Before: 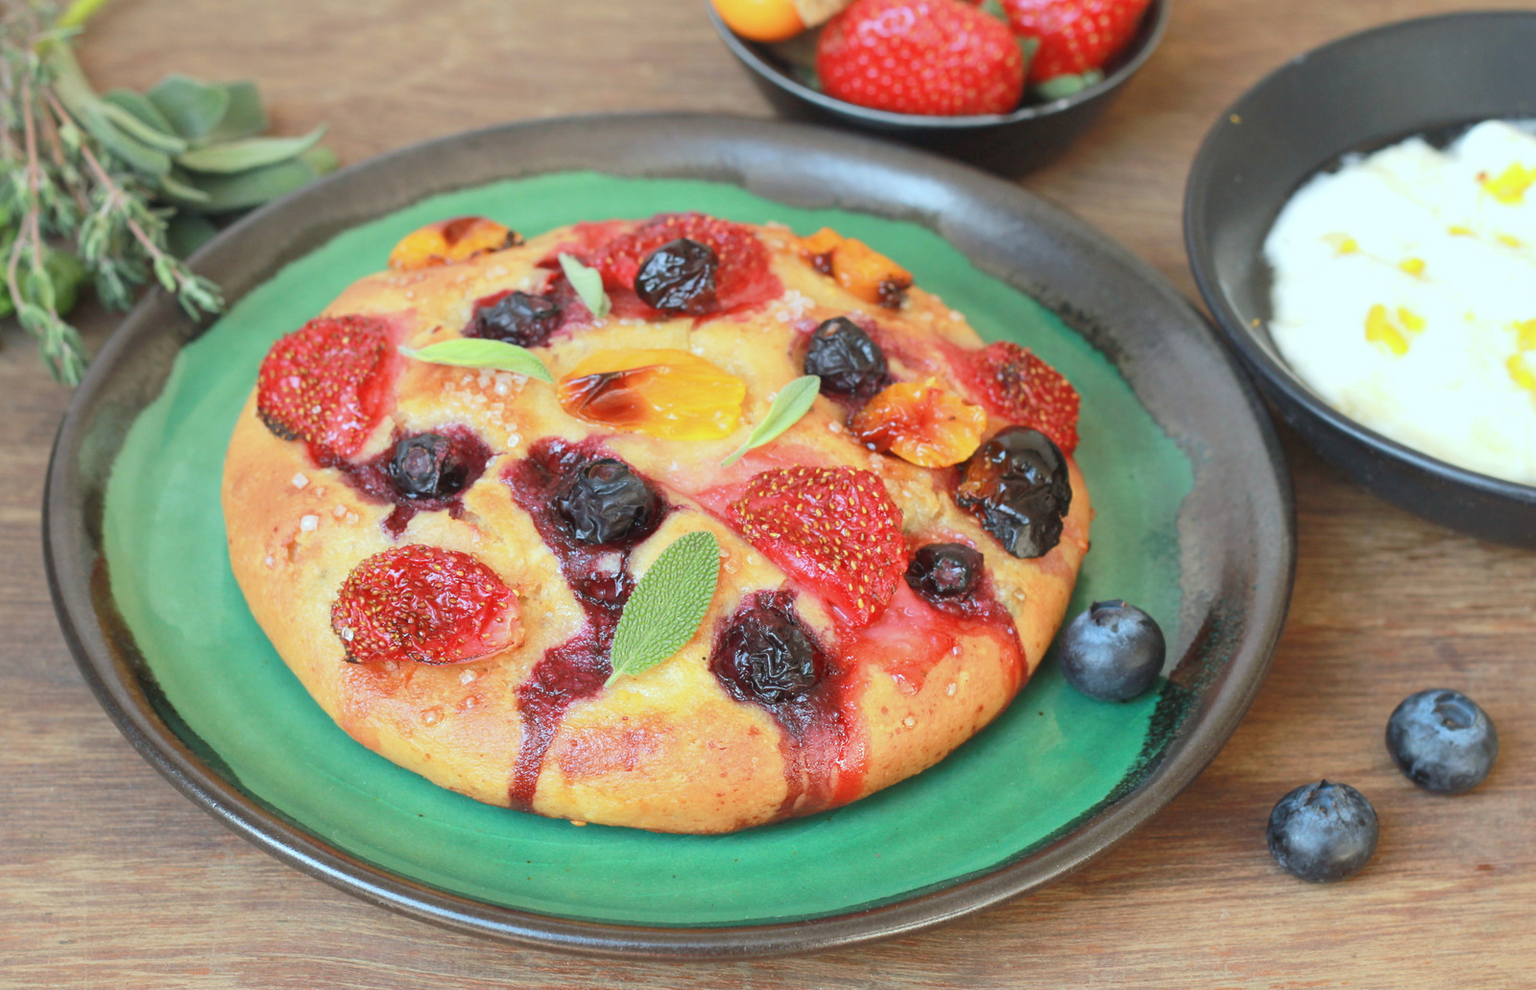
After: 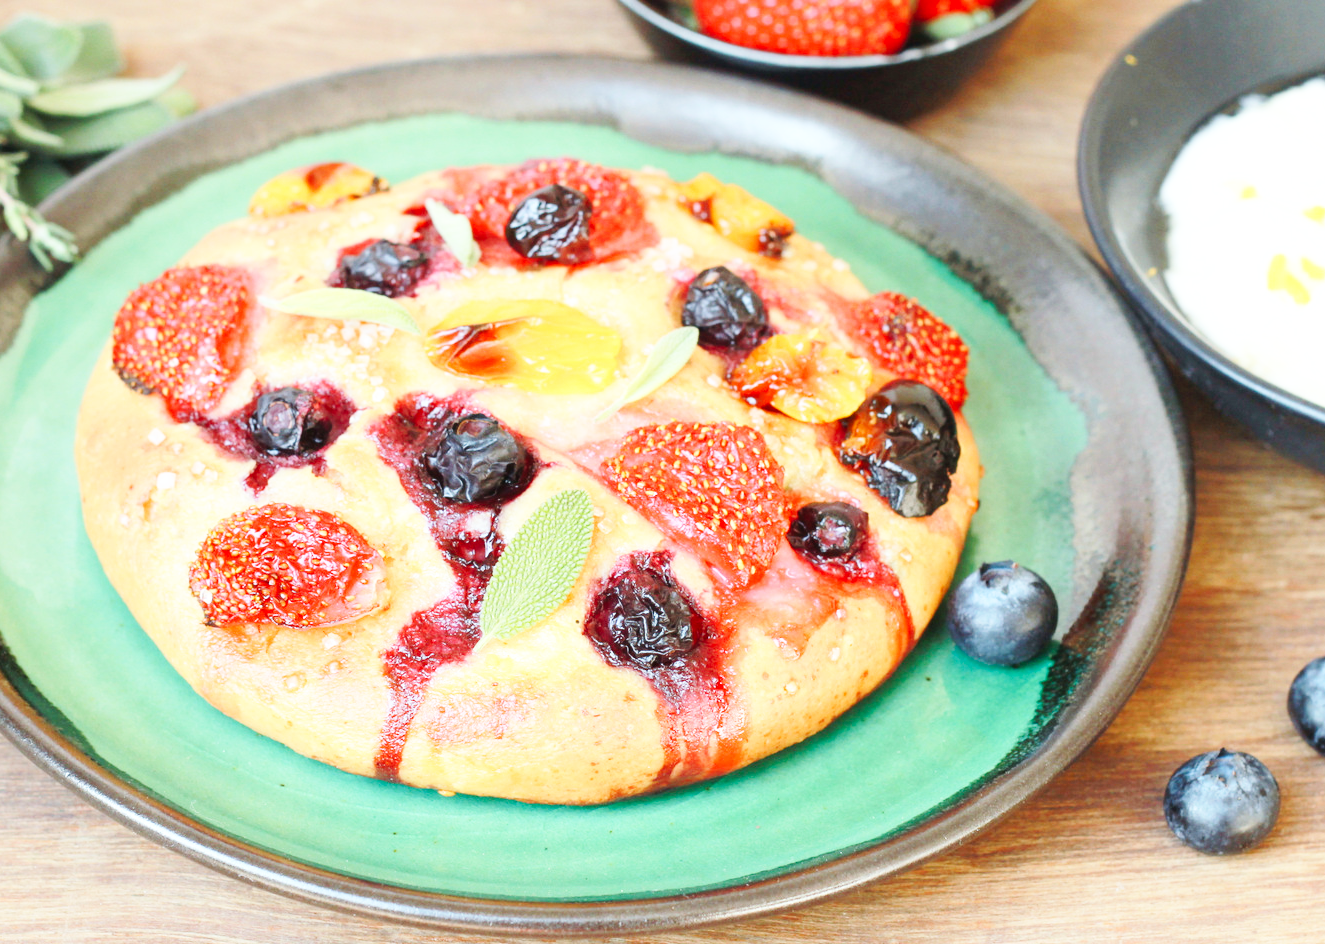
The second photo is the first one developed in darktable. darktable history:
base curve: curves: ch0 [(0, 0.003) (0.001, 0.002) (0.006, 0.004) (0.02, 0.022) (0.048, 0.086) (0.094, 0.234) (0.162, 0.431) (0.258, 0.629) (0.385, 0.8) (0.548, 0.918) (0.751, 0.988) (1, 1)], preserve colors none
crop: left 9.807%, top 6.259%, right 7.334%, bottom 2.177%
